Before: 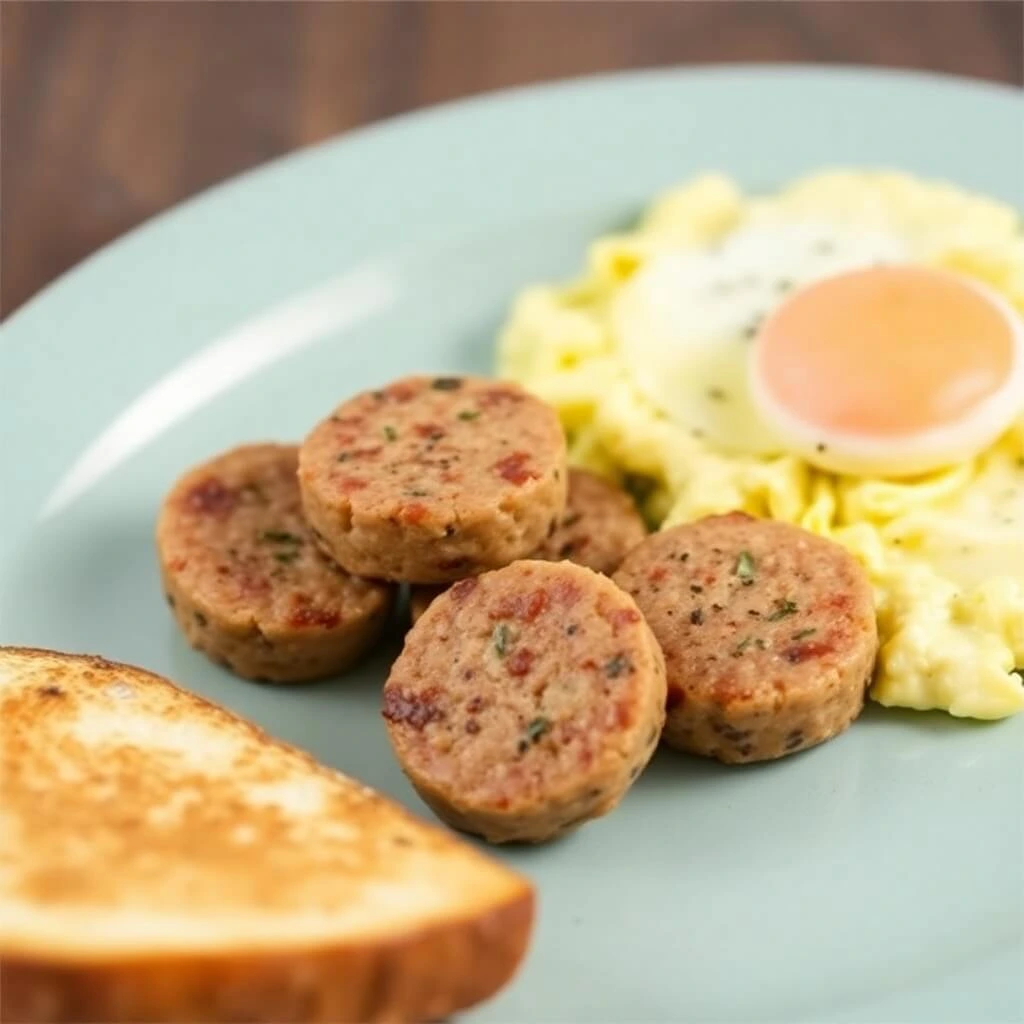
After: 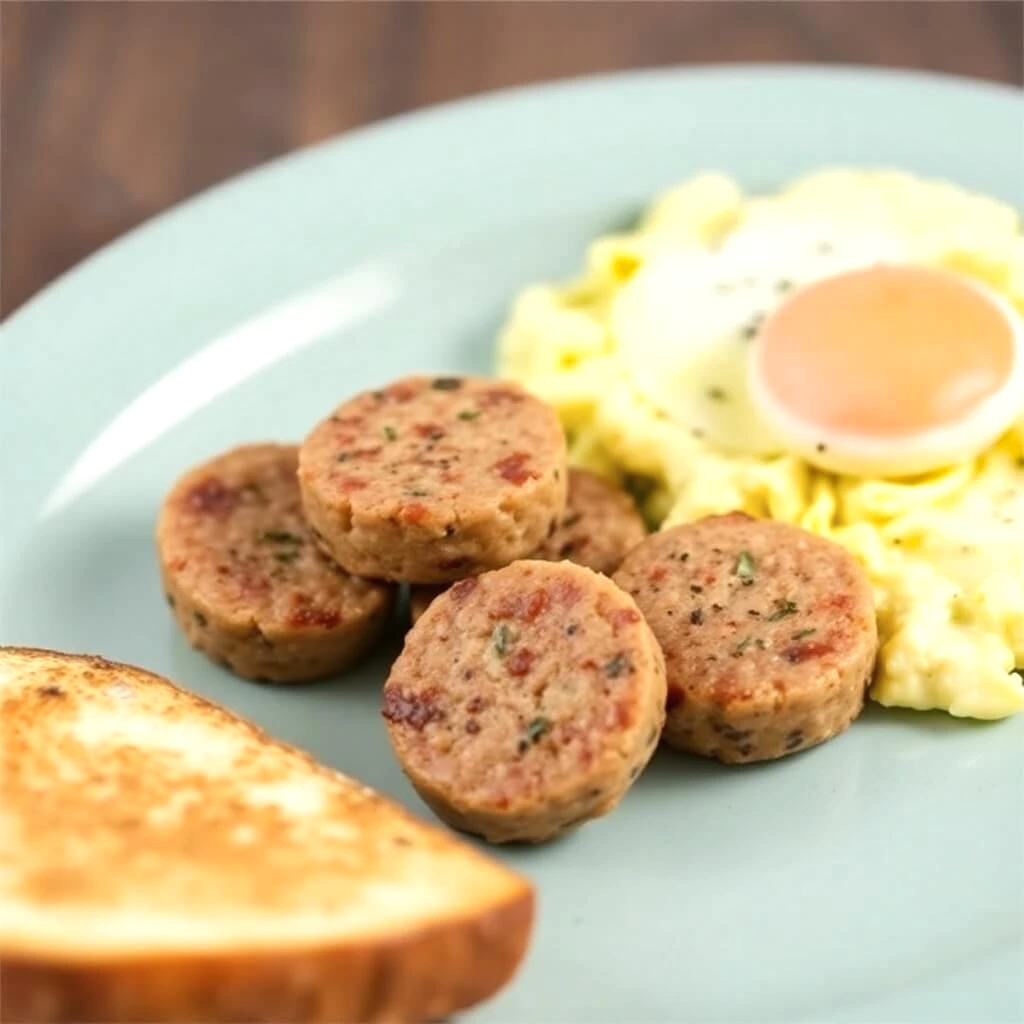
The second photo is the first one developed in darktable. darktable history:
shadows and highlights: radius 46.36, white point adjustment 6.47, compress 79.26%, soften with gaussian
